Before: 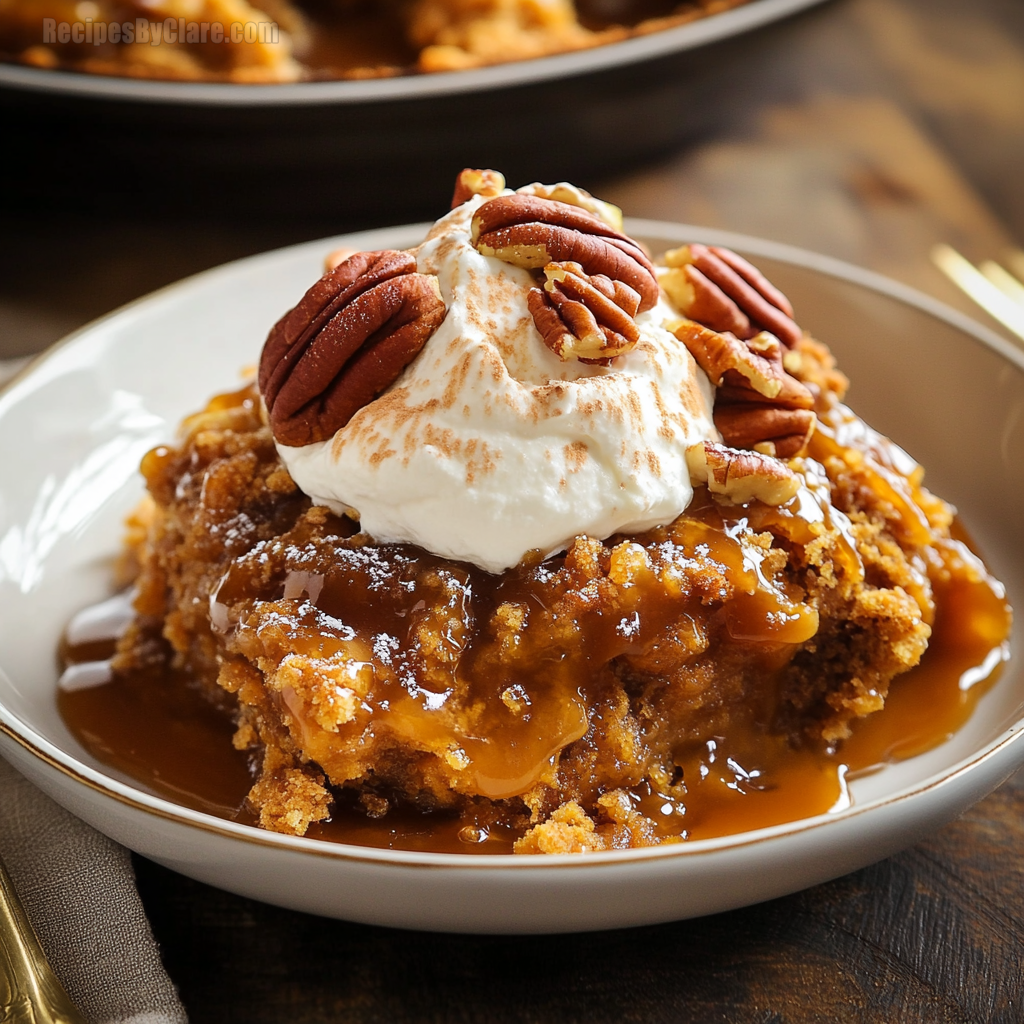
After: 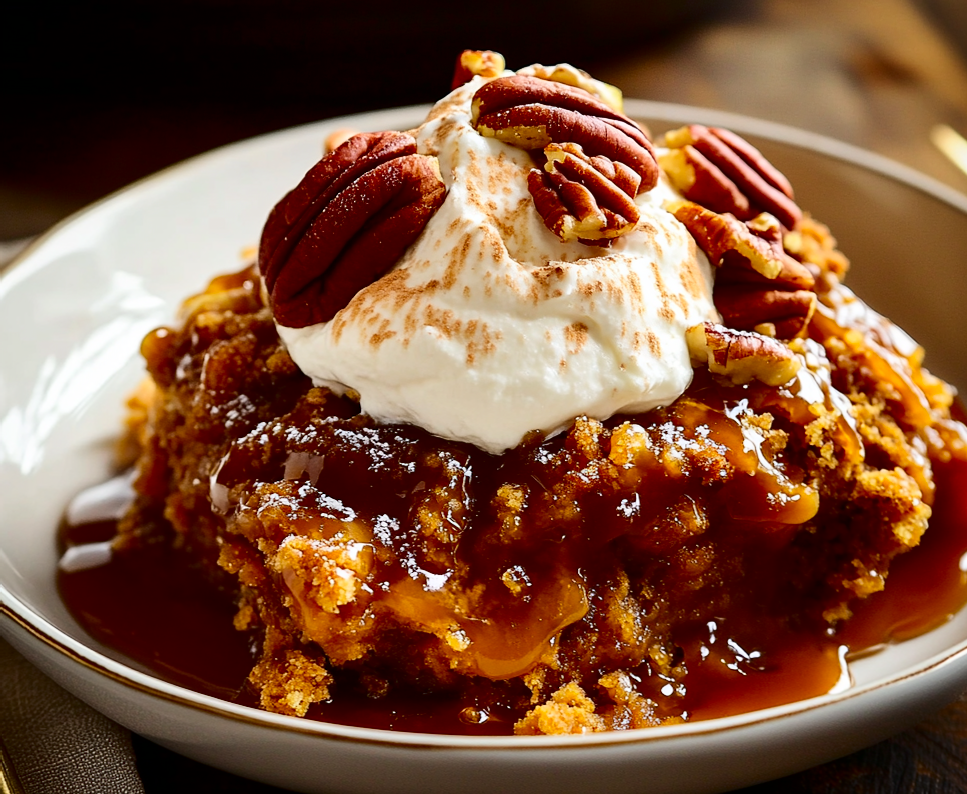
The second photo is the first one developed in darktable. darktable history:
contrast brightness saturation: contrast 0.218, brightness -0.191, saturation 0.235
crop and rotate: angle 0.031°, top 11.703%, right 5.577%, bottom 10.717%
